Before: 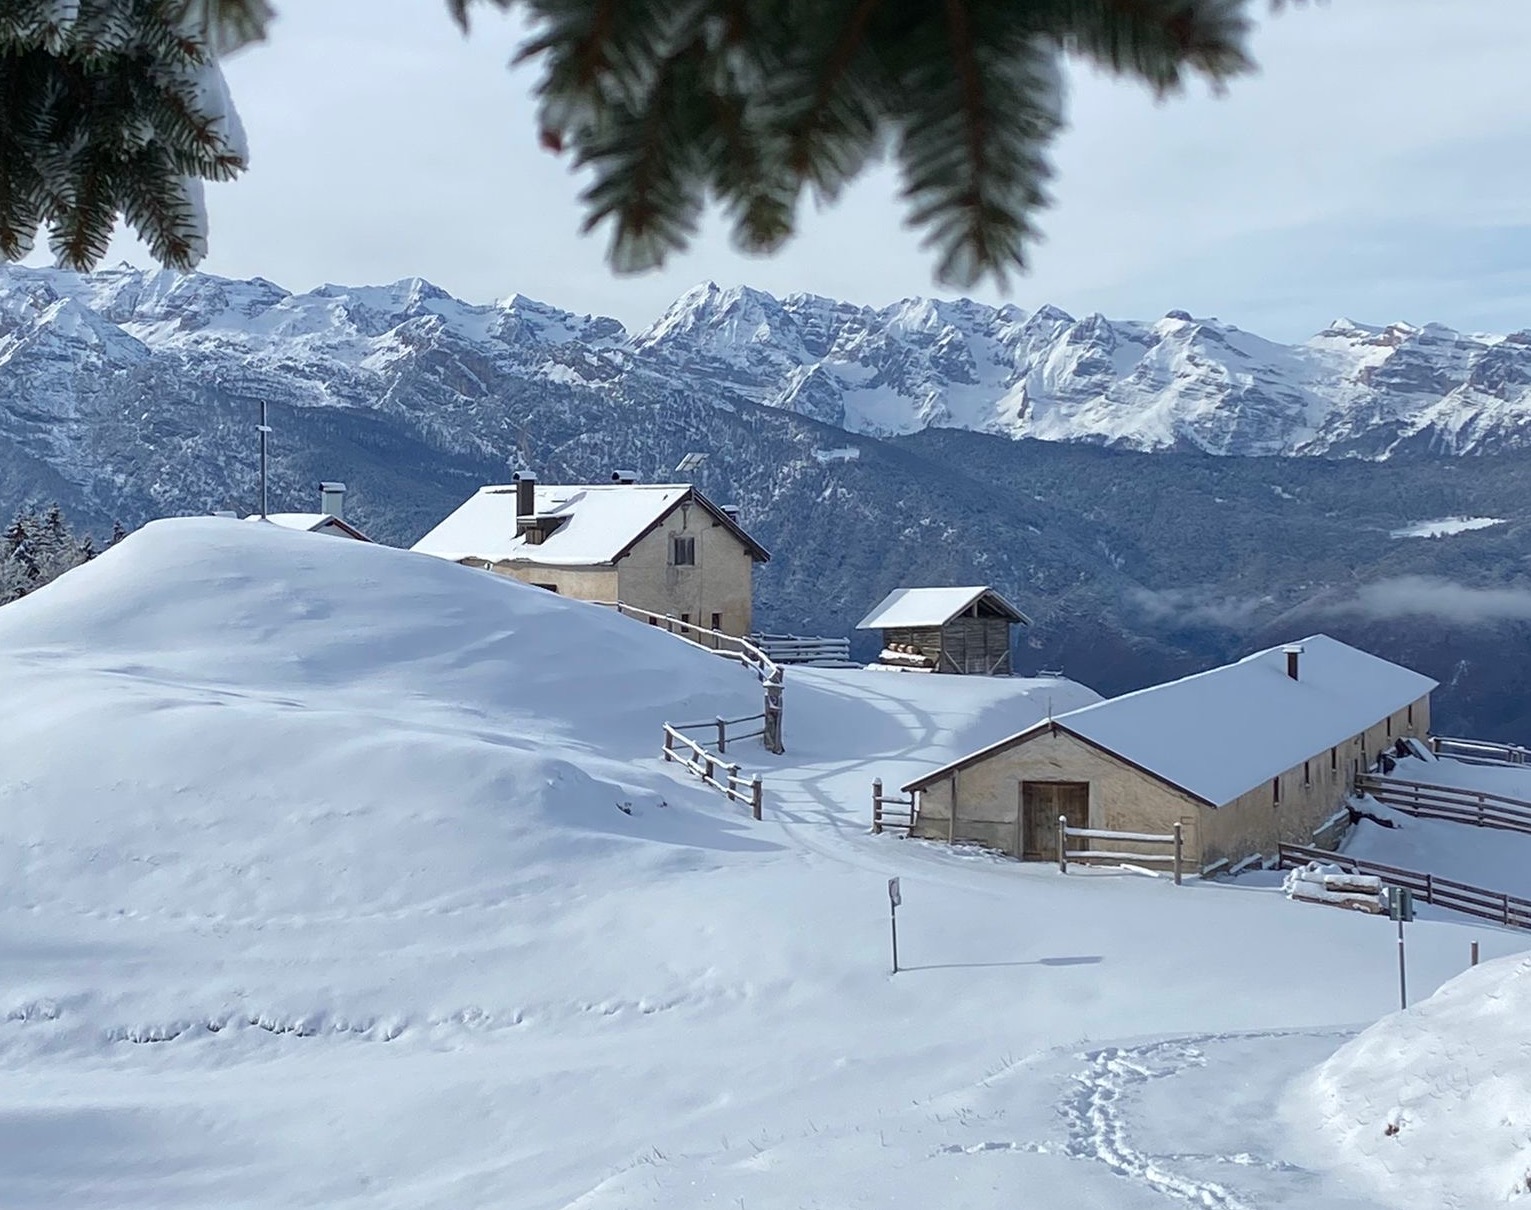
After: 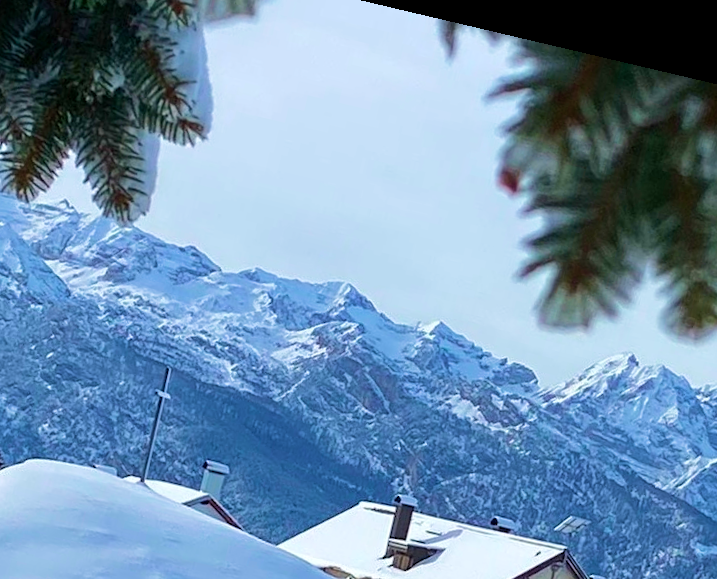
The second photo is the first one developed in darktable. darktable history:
crop: left 15.452%, top 5.459%, right 43.956%, bottom 56.62%
rotate and perspective: rotation 13.27°, automatic cropping off
color balance rgb: perceptual saturation grading › global saturation 25%, perceptual brilliance grading › mid-tones 10%, perceptual brilliance grading › shadows 15%, global vibrance 20%
velvia: strength 45%
